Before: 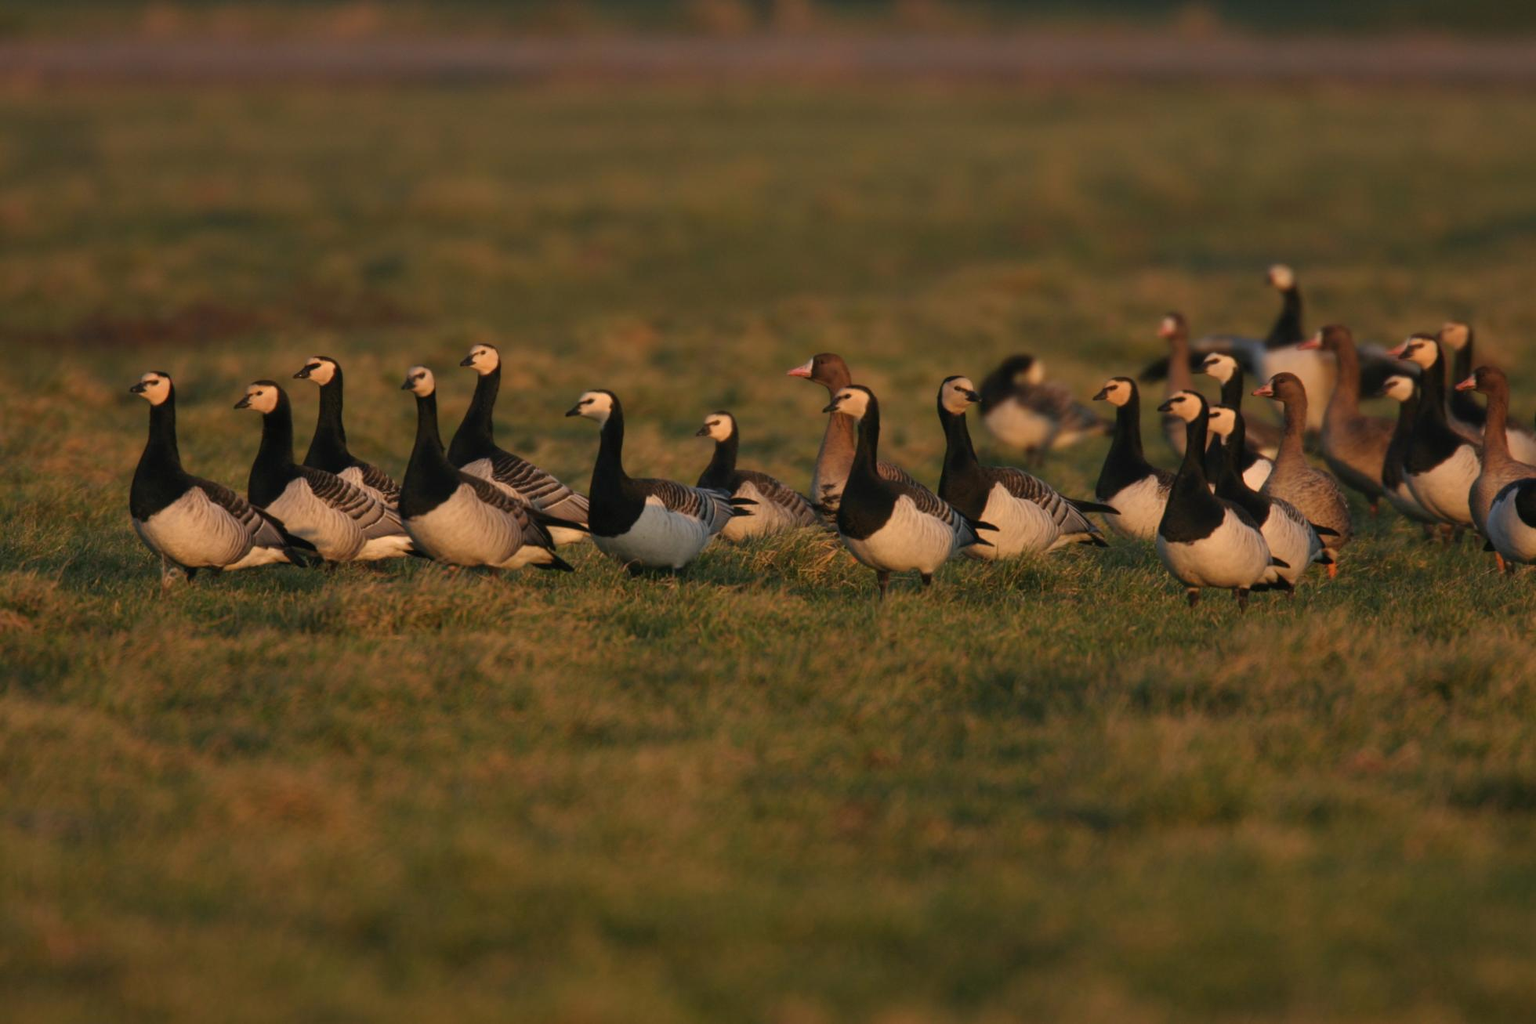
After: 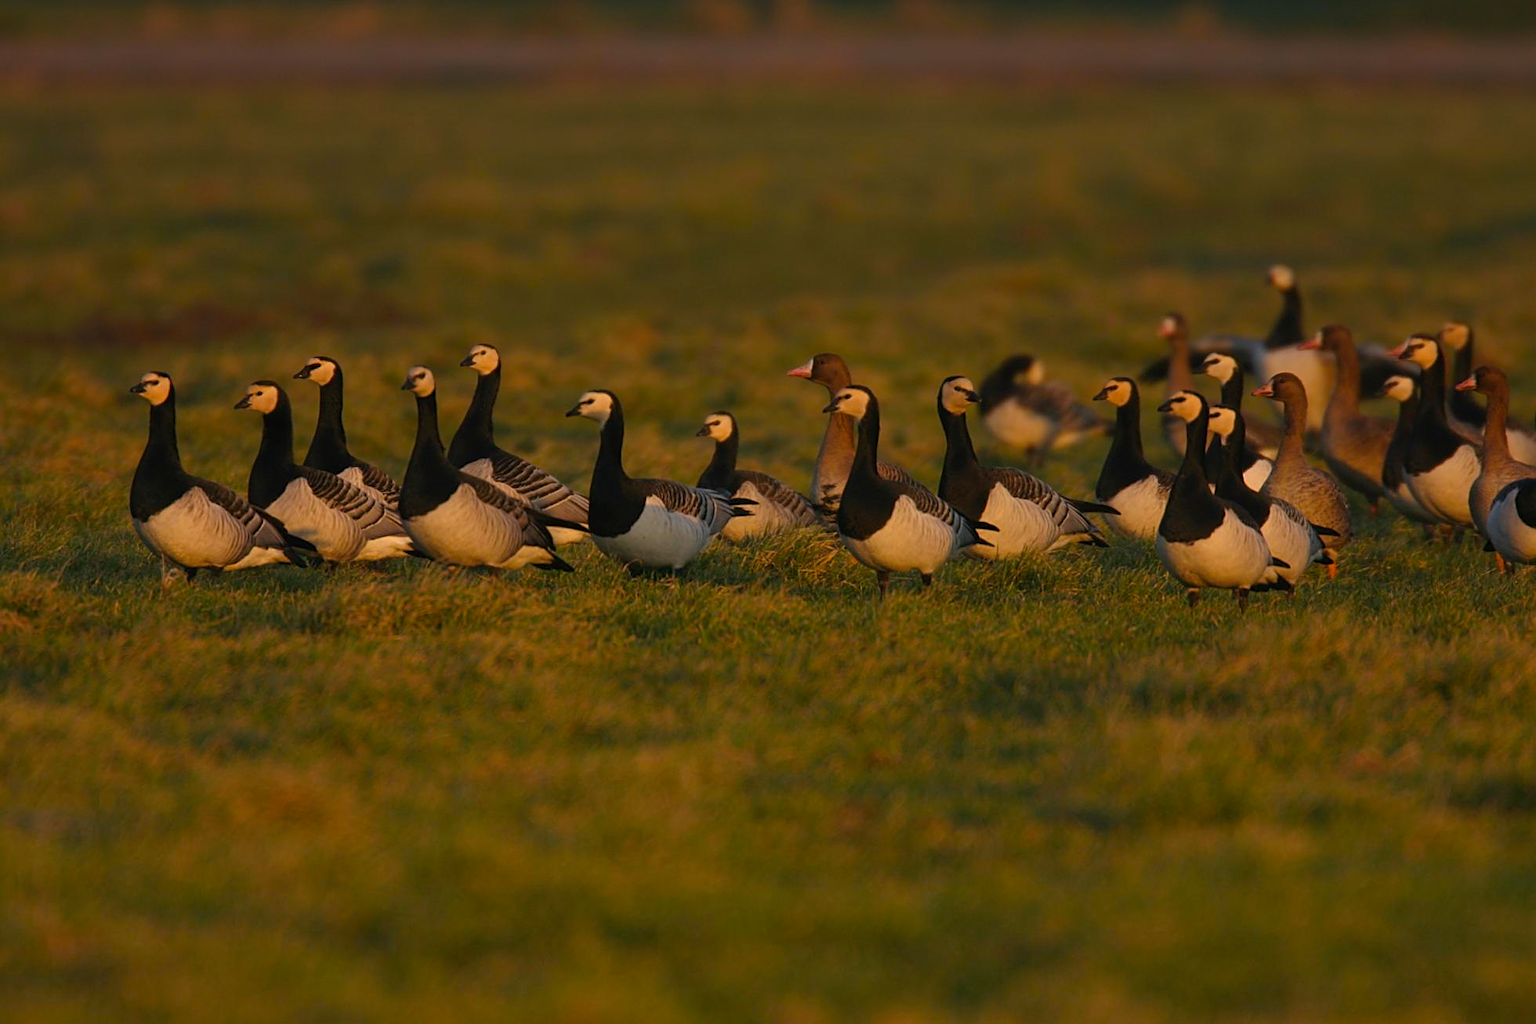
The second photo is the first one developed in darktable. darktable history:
color balance rgb: perceptual saturation grading › global saturation 20%, global vibrance 20%
graduated density: on, module defaults
exposure: exposure 0.02 EV, compensate highlight preservation false
sharpen: on, module defaults
